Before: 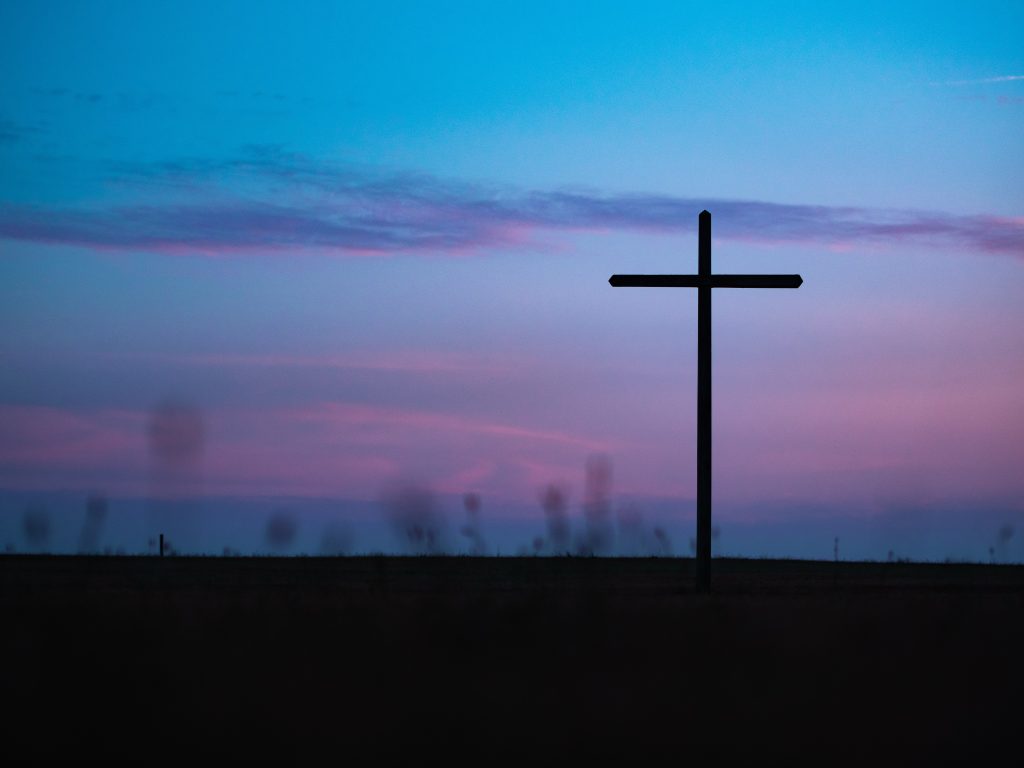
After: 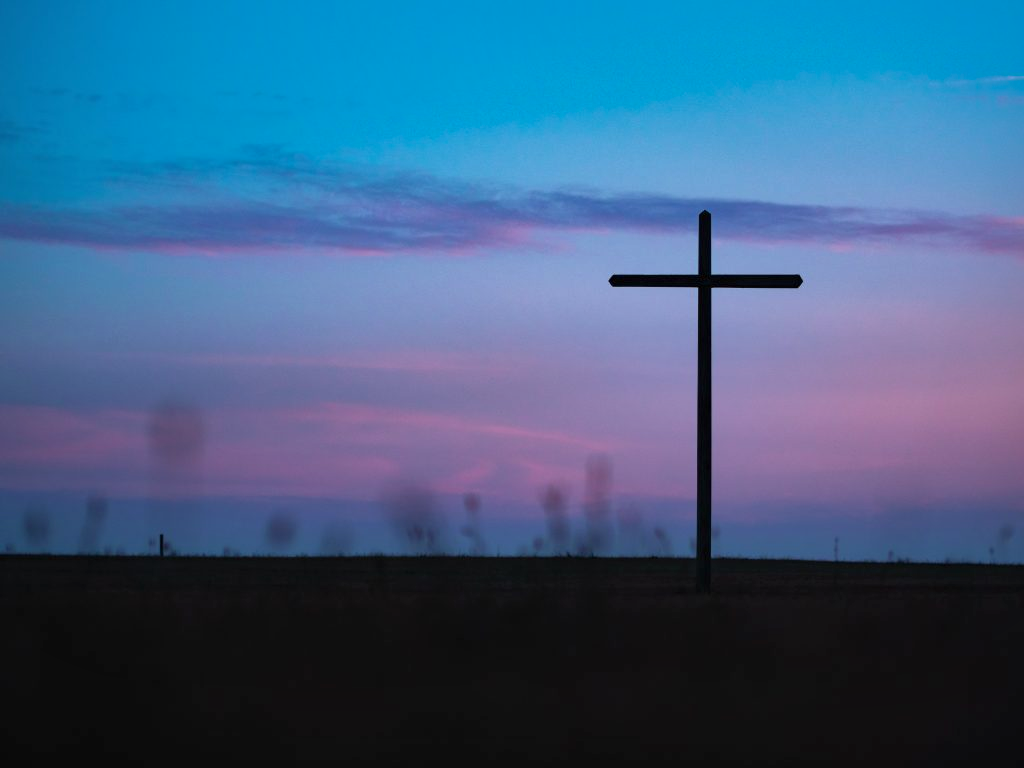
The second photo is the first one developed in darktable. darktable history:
shadows and highlights: shadows 38.43, highlights -74.54
exposure: exposure 0.161 EV, compensate highlight preservation false
